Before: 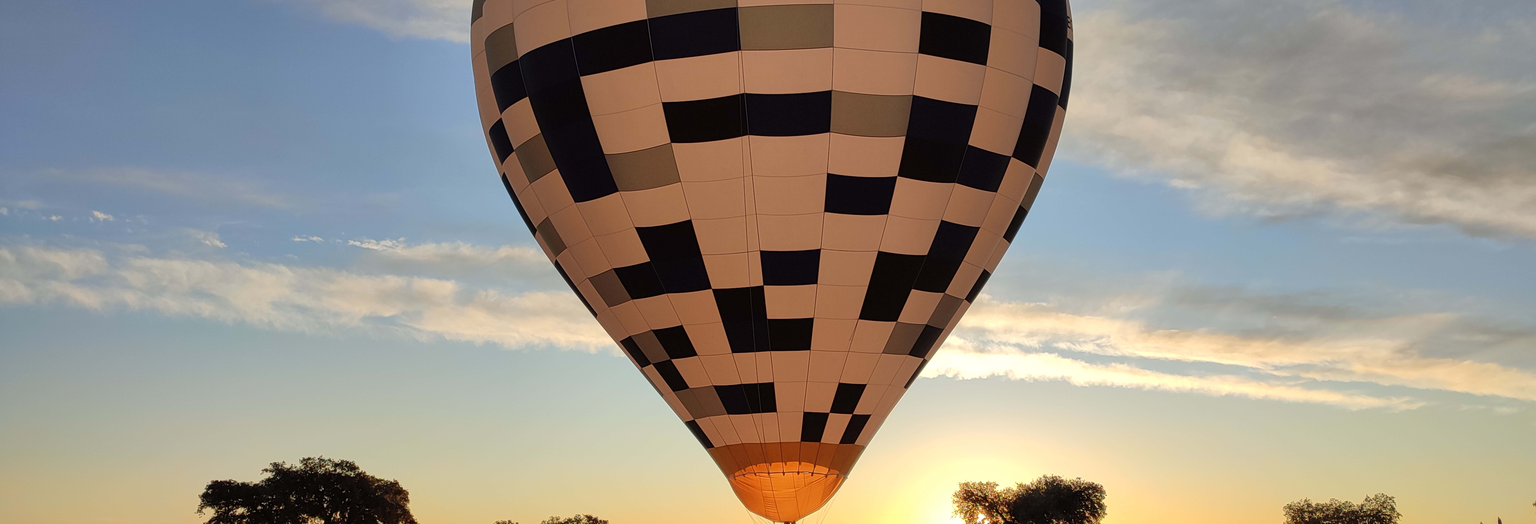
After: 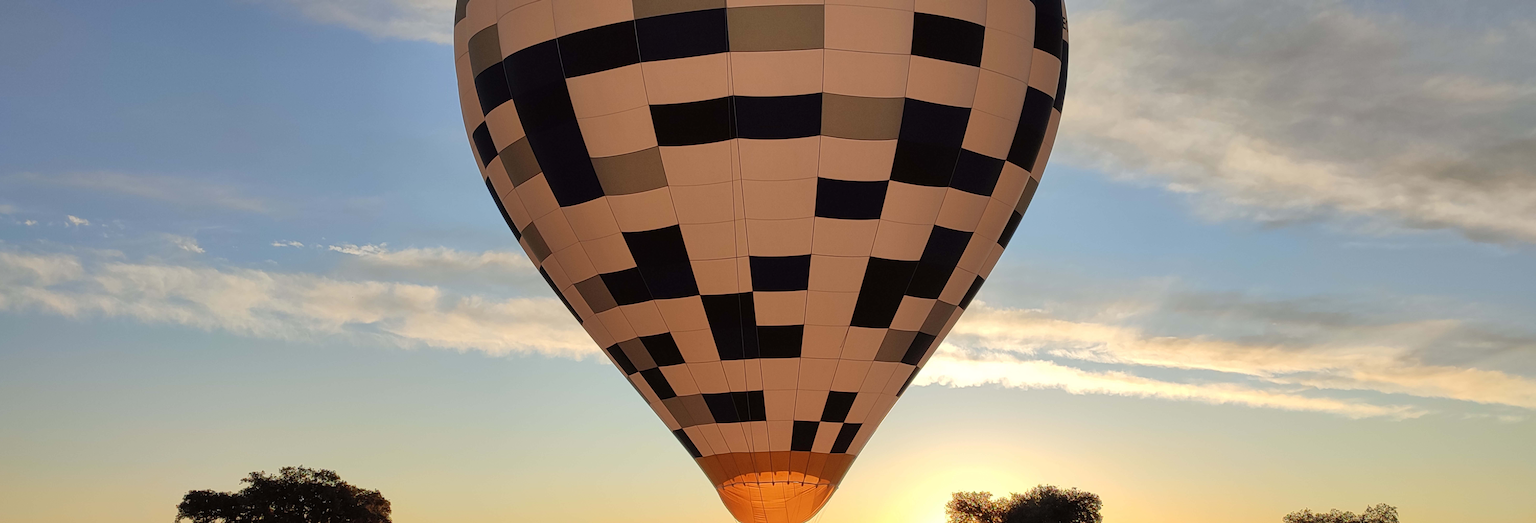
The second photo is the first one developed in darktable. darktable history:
crop: left 1.722%, right 0.279%, bottom 1.988%
